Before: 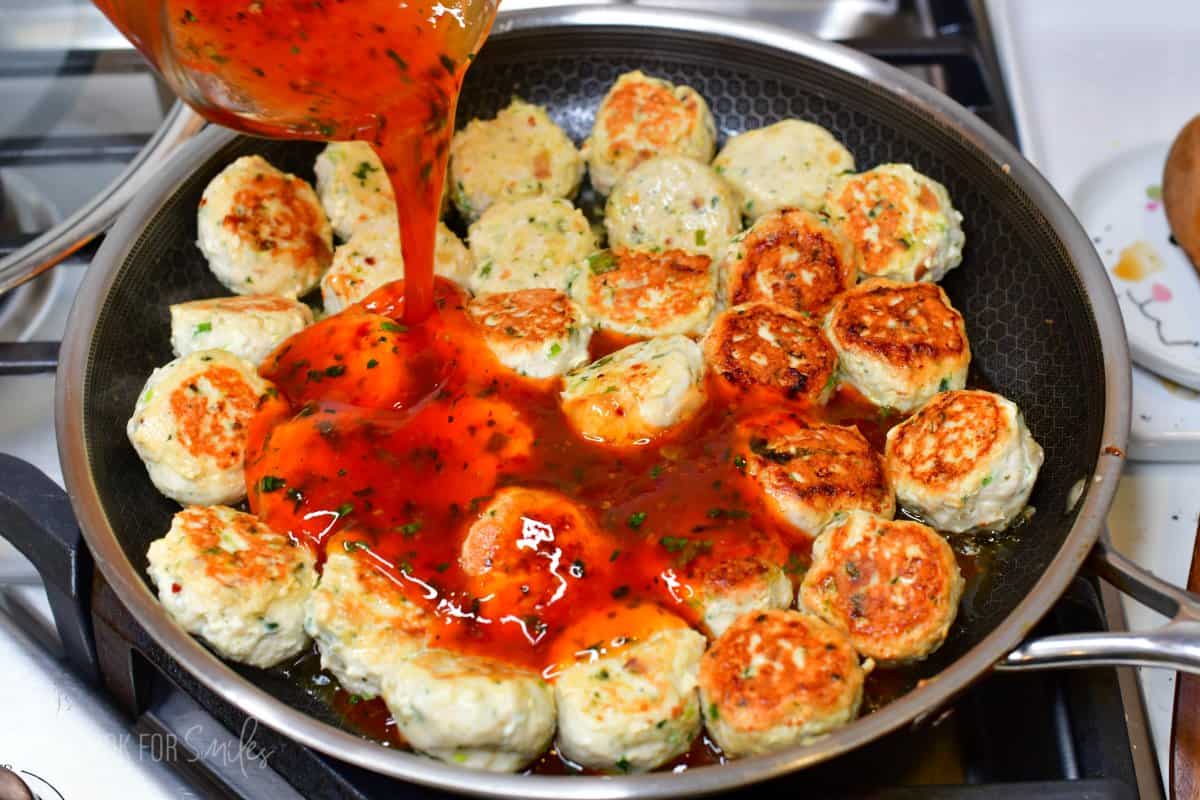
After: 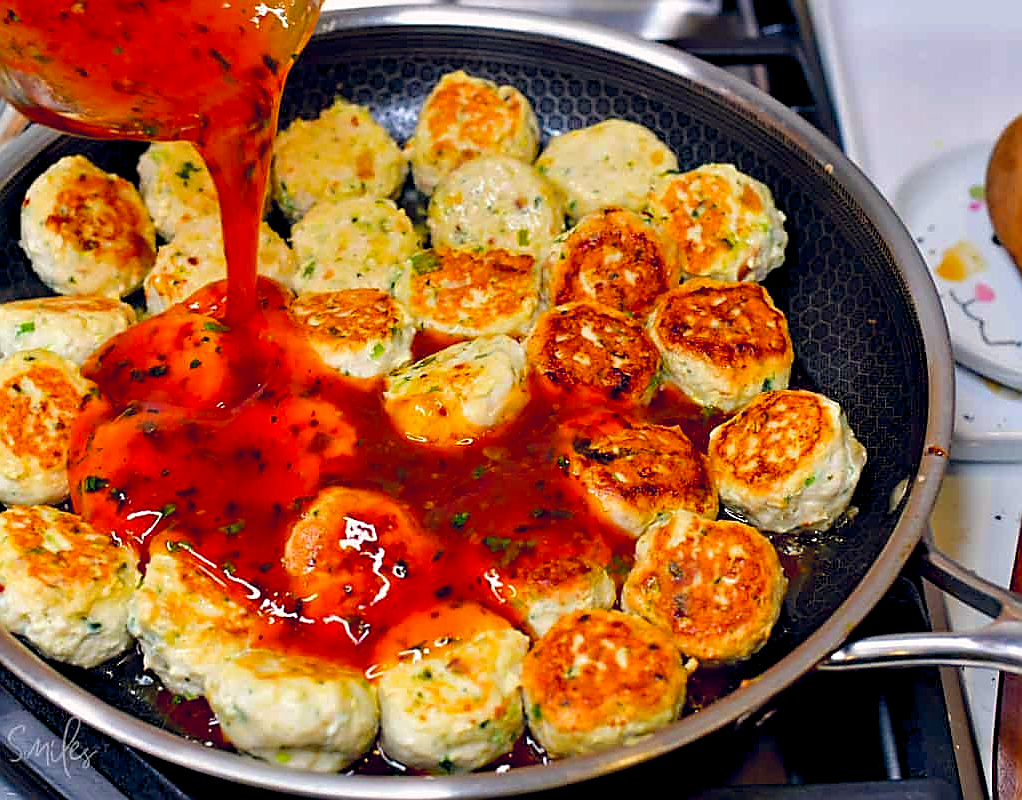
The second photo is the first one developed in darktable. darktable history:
crop and rotate: left 14.754%
haze removal: compatibility mode true, adaptive false
exposure: black level correction 0.004, exposure 0.016 EV, compensate highlight preservation false
color balance rgb: highlights gain › chroma 1.043%, highlights gain › hue 60.17°, global offset › chroma 0.144%, global offset › hue 253.97°, perceptual saturation grading › global saturation 25.827%, perceptual brilliance grading › global brilliance 2.088%, perceptual brilliance grading › highlights -3.963%, global vibrance 9.262%
sharpen: radius 1.411, amount 1.266, threshold 0.608
